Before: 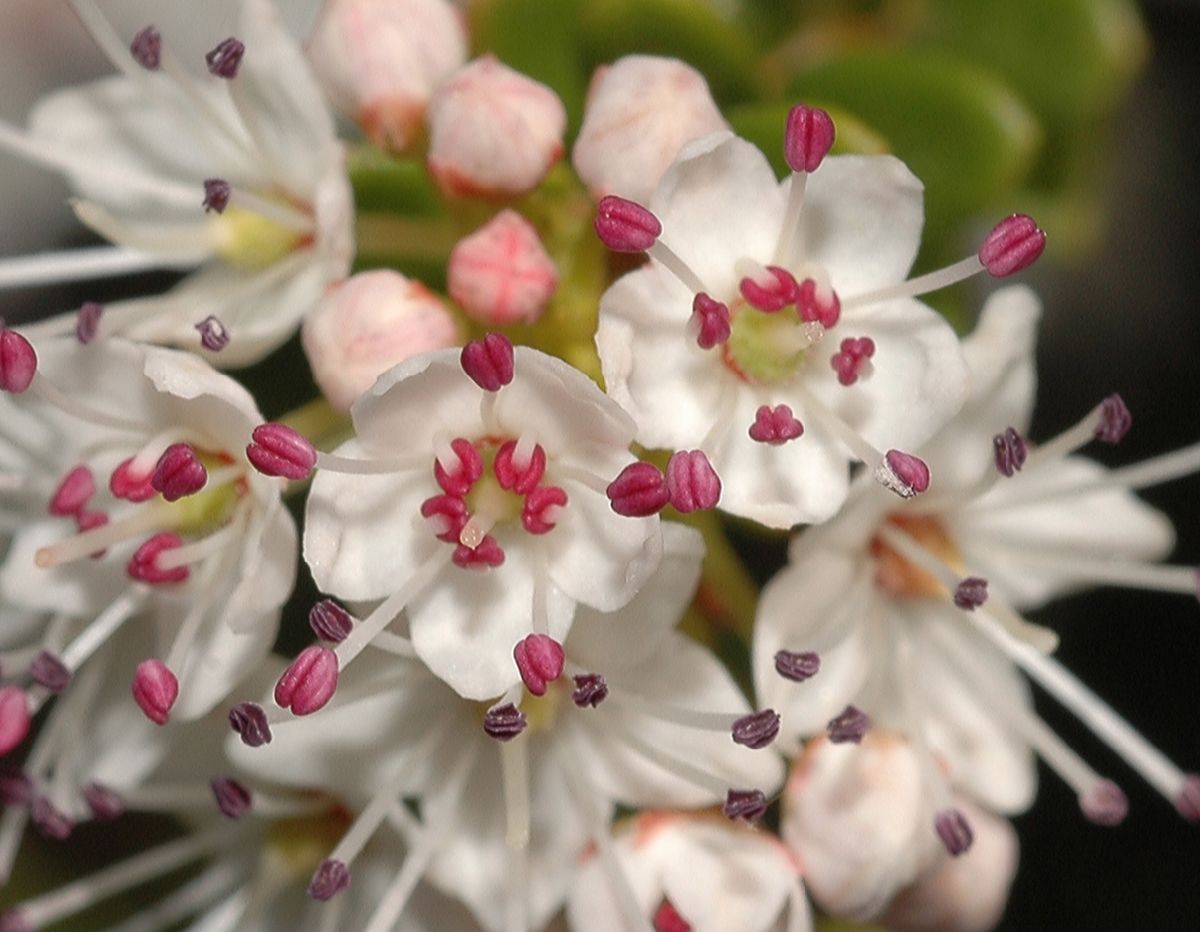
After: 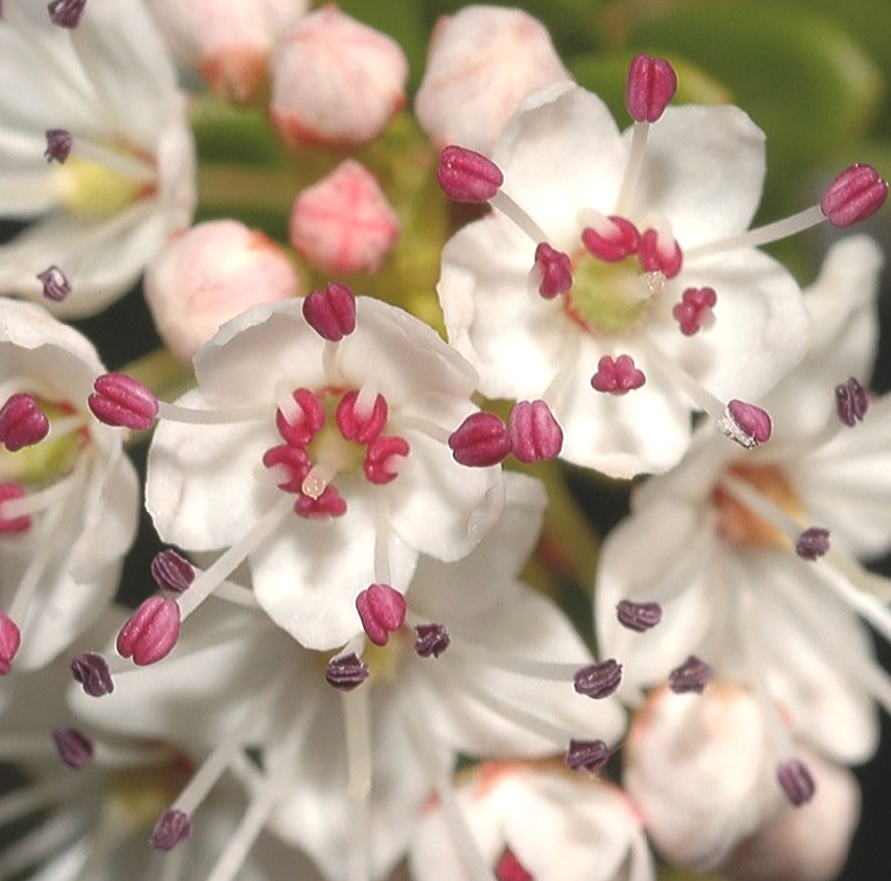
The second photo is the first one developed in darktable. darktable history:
tone equalizer: -8 EV -0.431 EV, -7 EV -0.395 EV, -6 EV -0.37 EV, -5 EV -0.252 EV, -3 EV 0.233 EV, -2 EV 0.351 EV, -1 EV 0.384 EV, +0 EV 0.422 EV
exposure: black level correction -0.015, exposure -0.128 EV, compensate highlight preservation false
crop and rotate: left 13.194%, top 5.429%, right 12.527%
